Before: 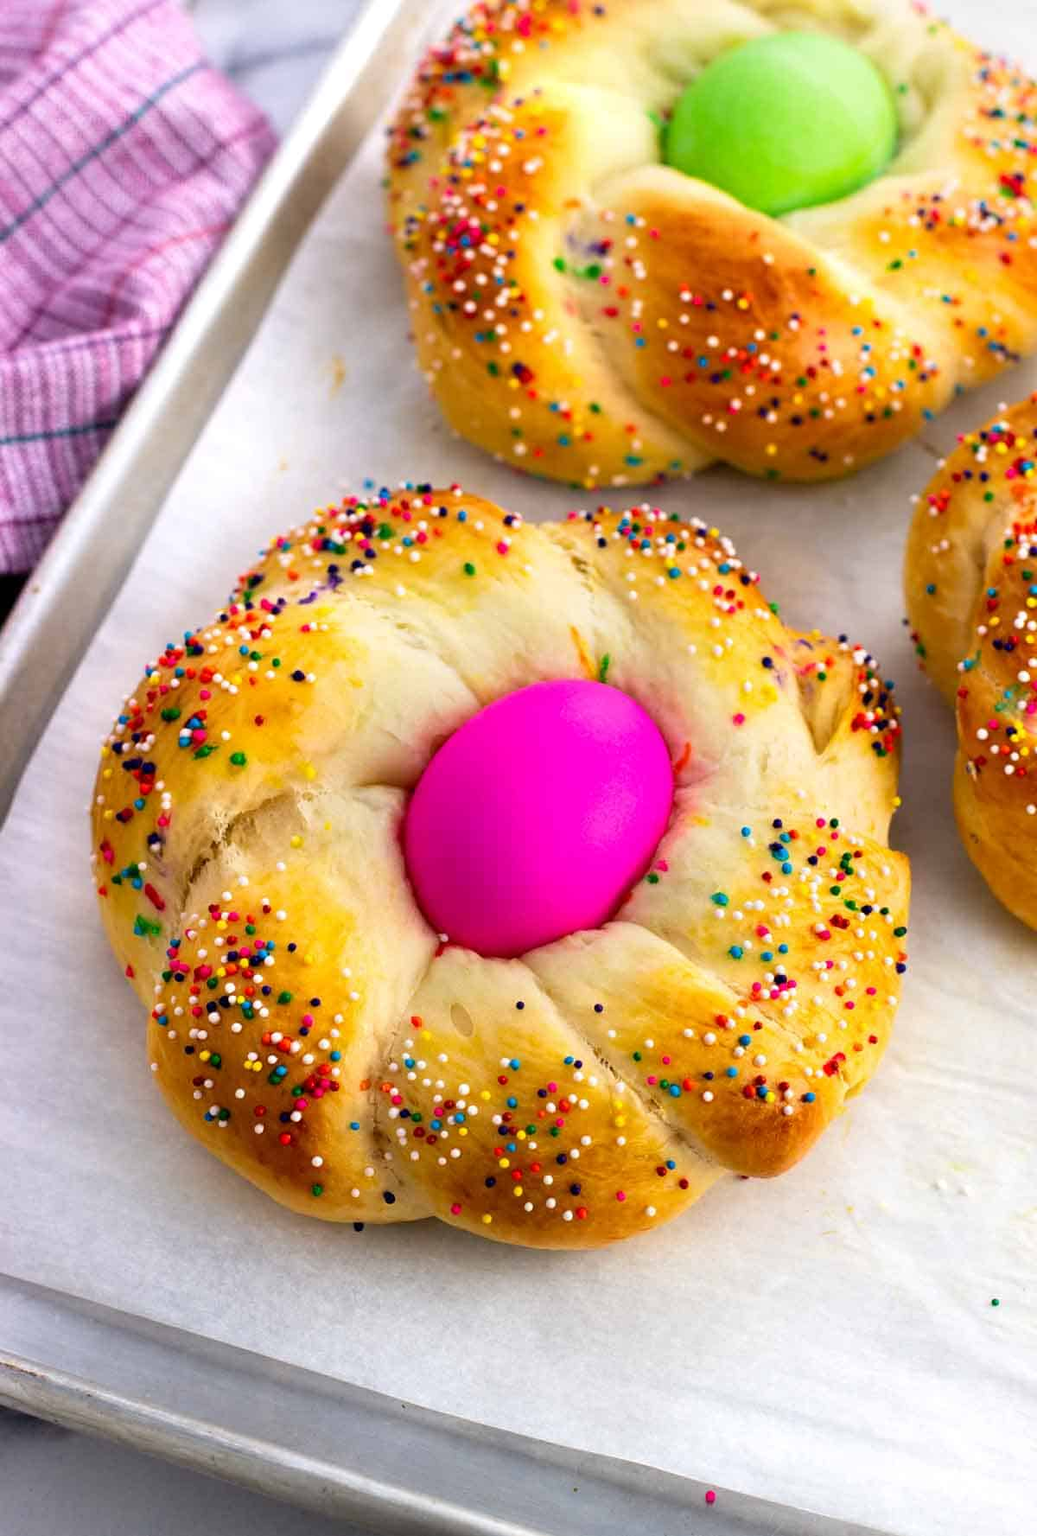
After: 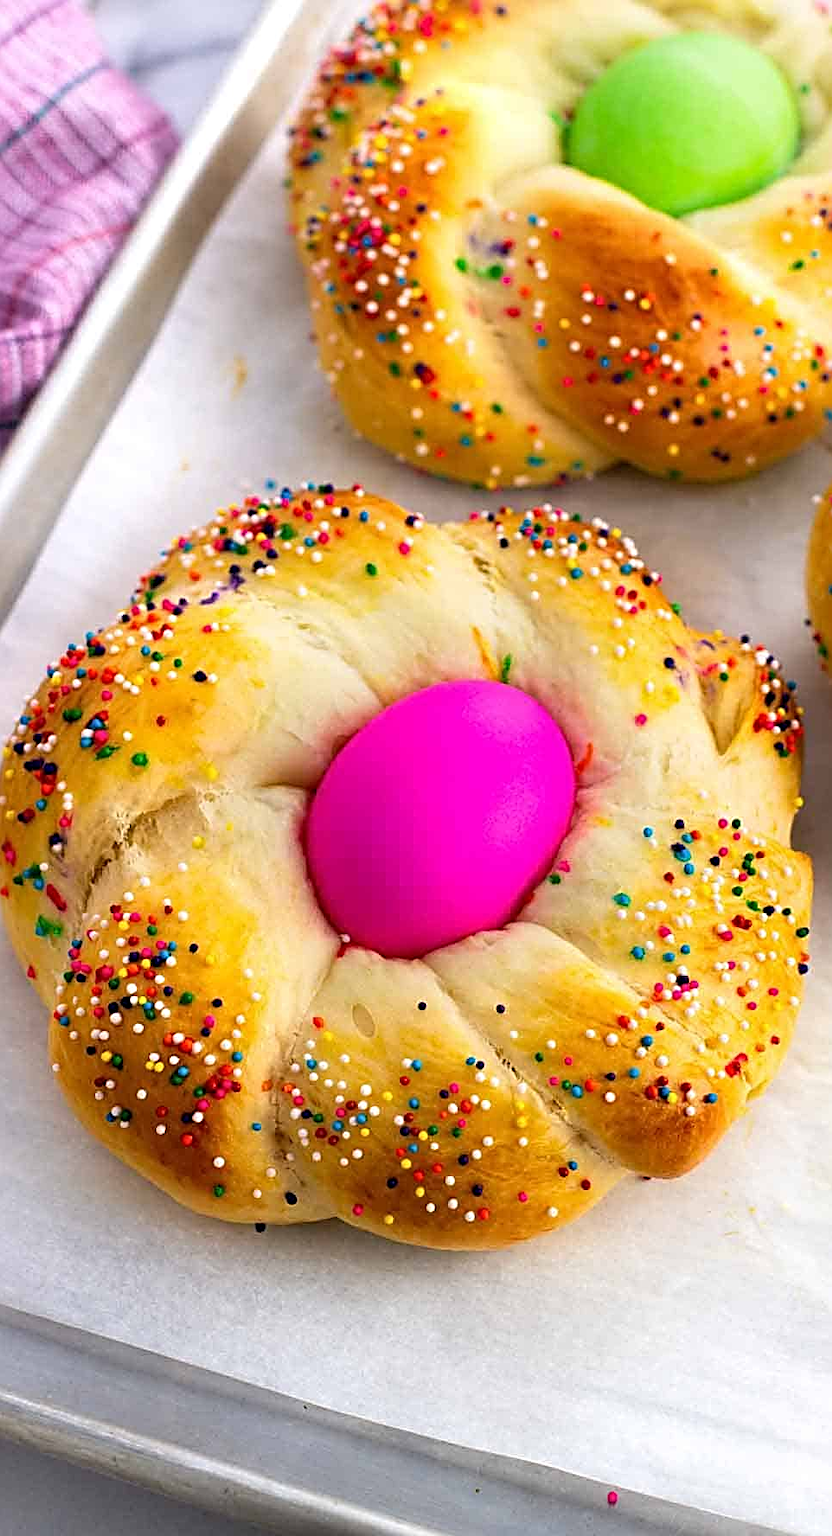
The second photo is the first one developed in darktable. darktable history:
sharpen: radius 2.688, amount 0.663
crop and rotate: left 9.555%, right 10.184%
